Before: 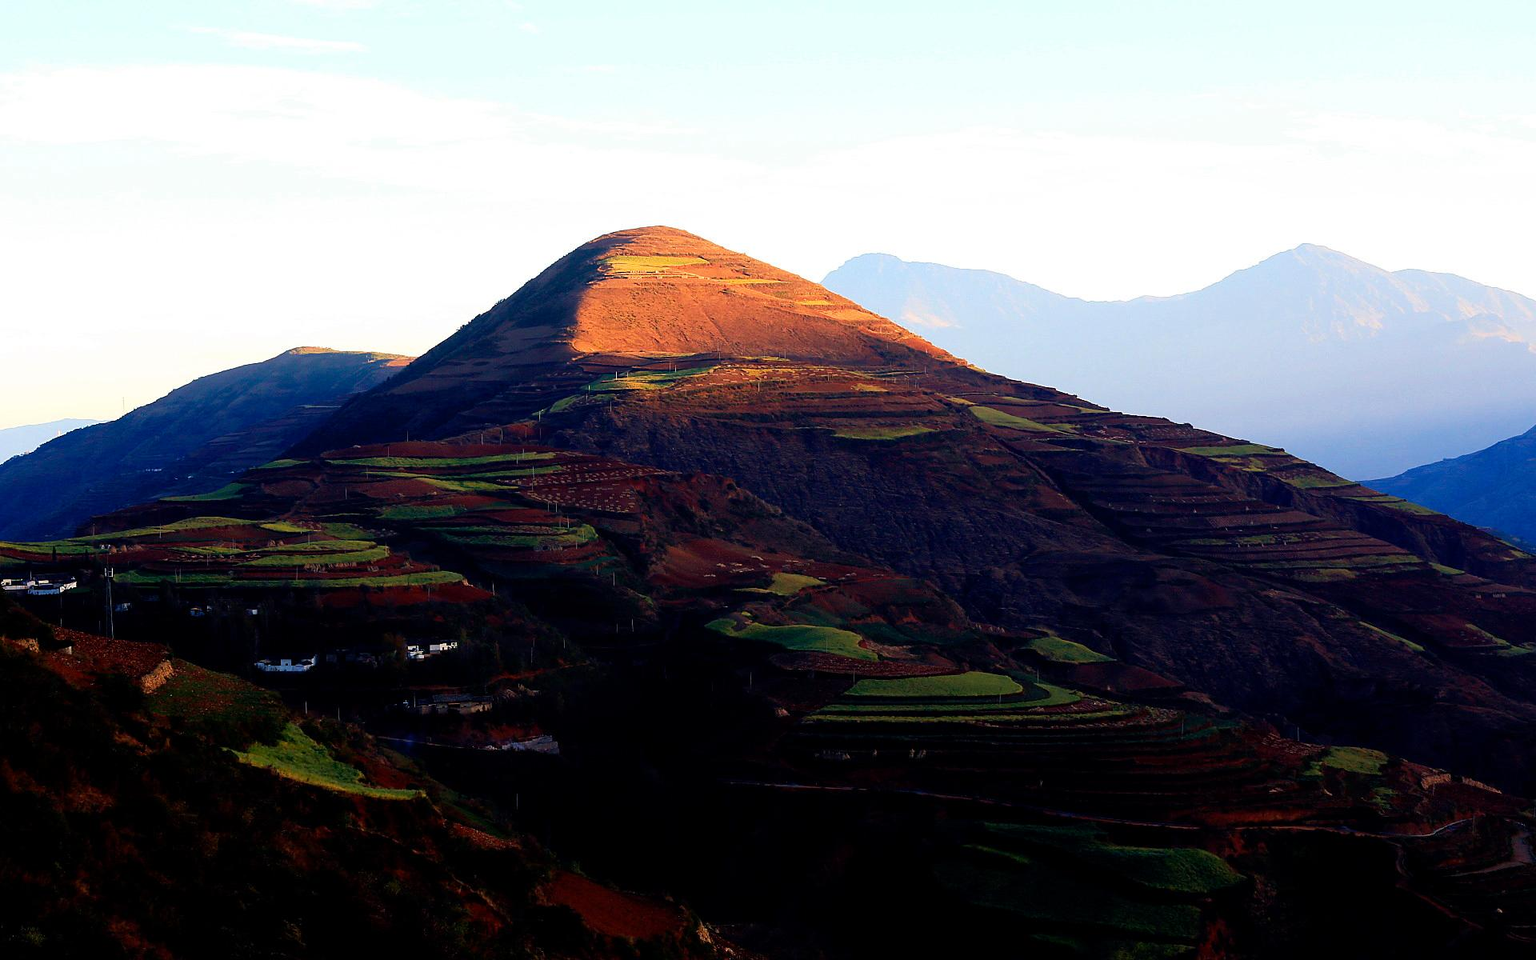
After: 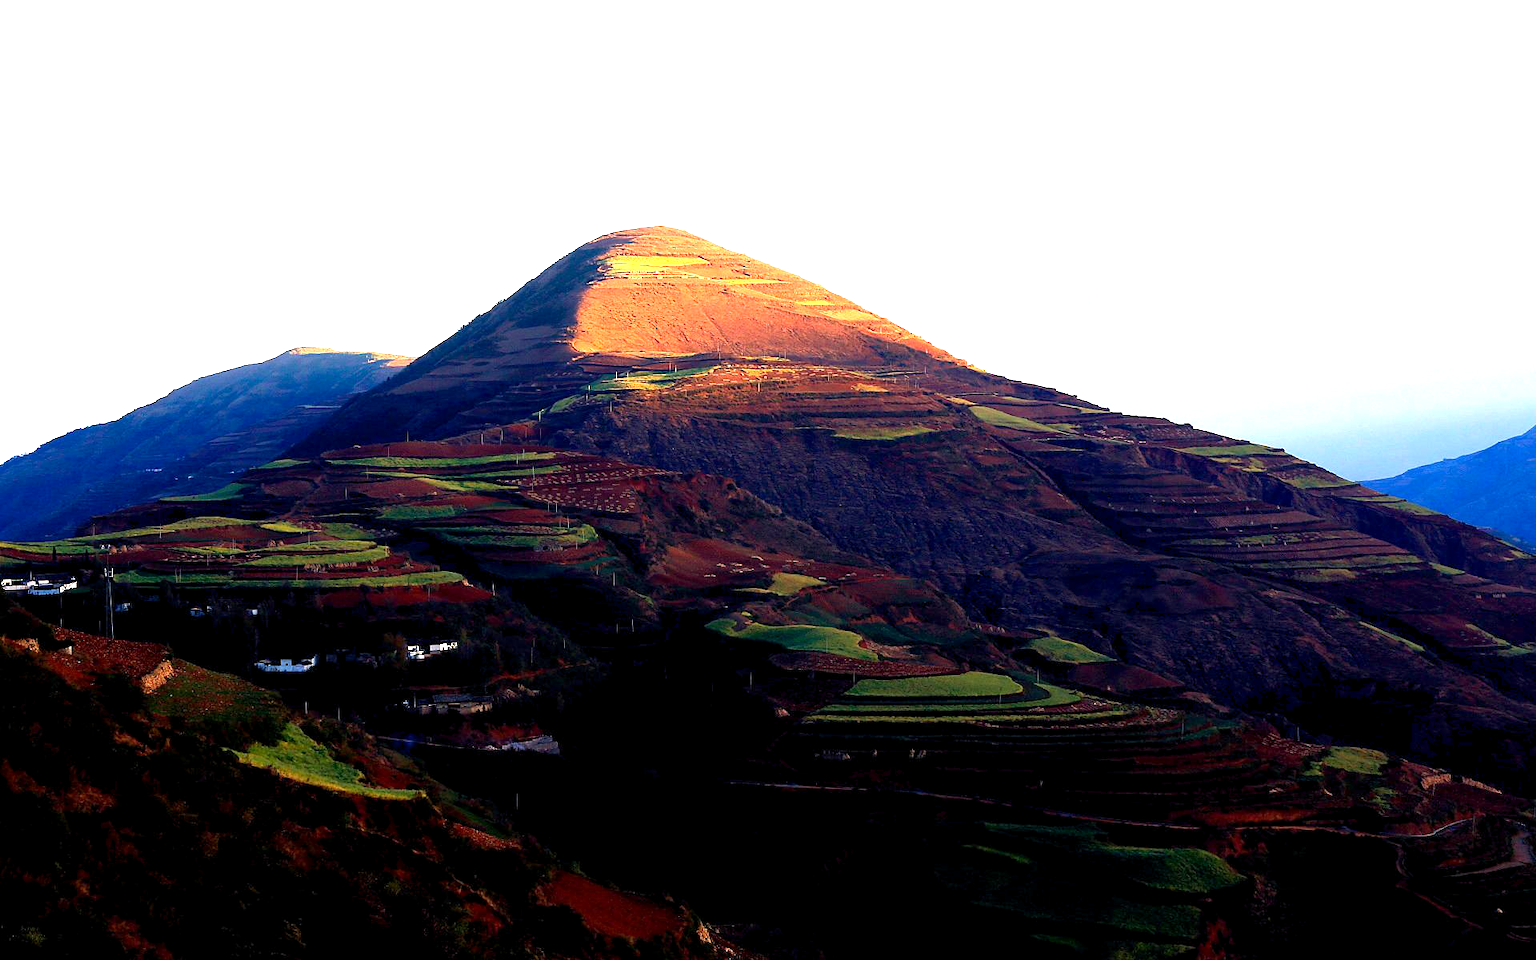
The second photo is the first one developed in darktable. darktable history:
levels: levels [0, 0.48, 0.961]
exposure: black level correction 0.001, exposure 0.965 EV, compensate exposure bias true, compensate highlight preservation false
